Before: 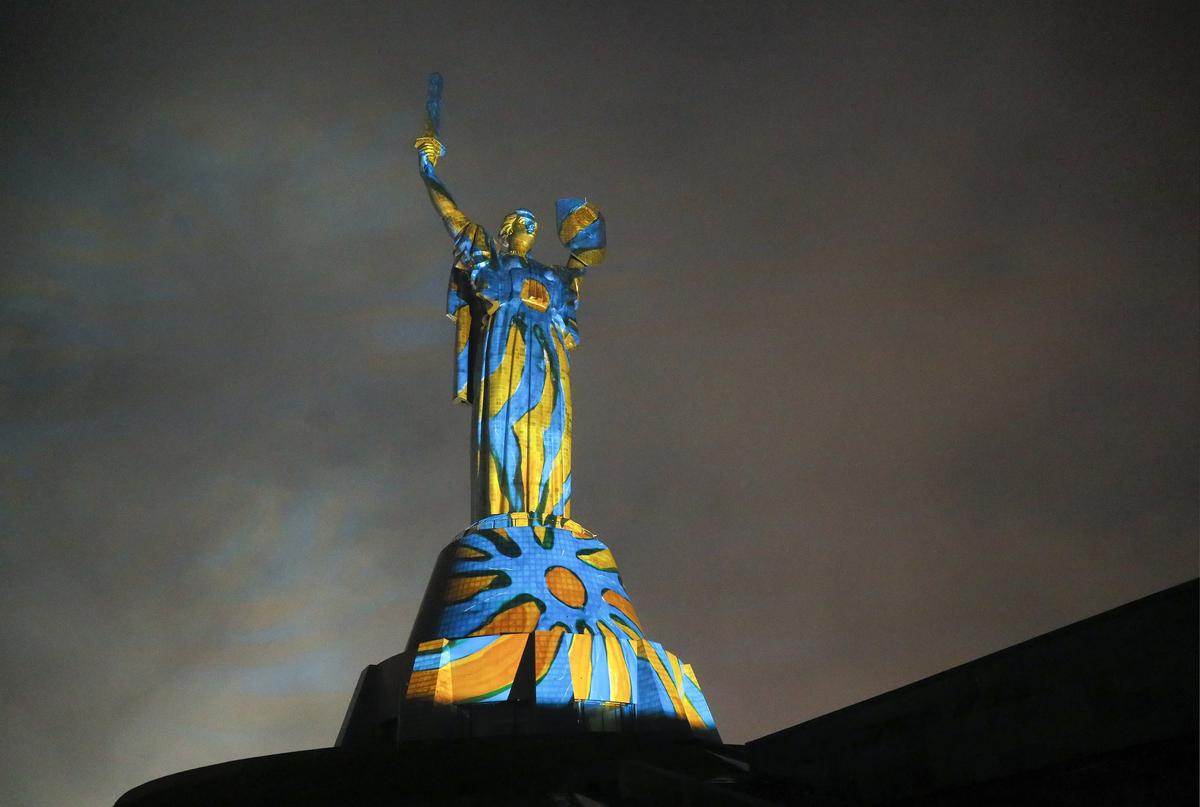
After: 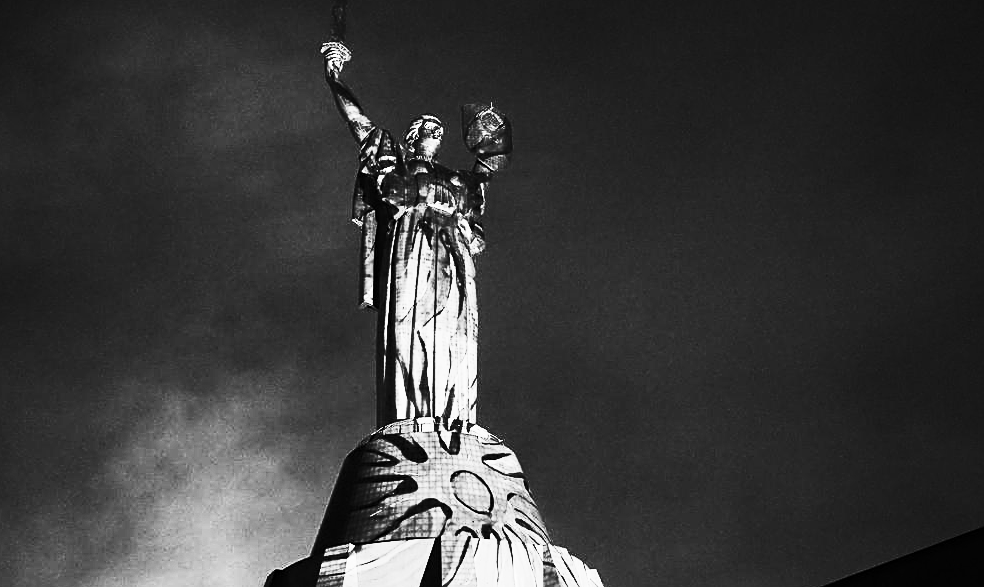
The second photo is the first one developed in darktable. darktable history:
crop: left 7.856%, top 11.836%, right 10.12%, bottom 15.387%
monochrome: on, module defaults
contrast brightness saturation: contrast 0.93, brightness 0.2
sharpen: on, module defaults
haze removal: compatibility mode true, adaptive false
